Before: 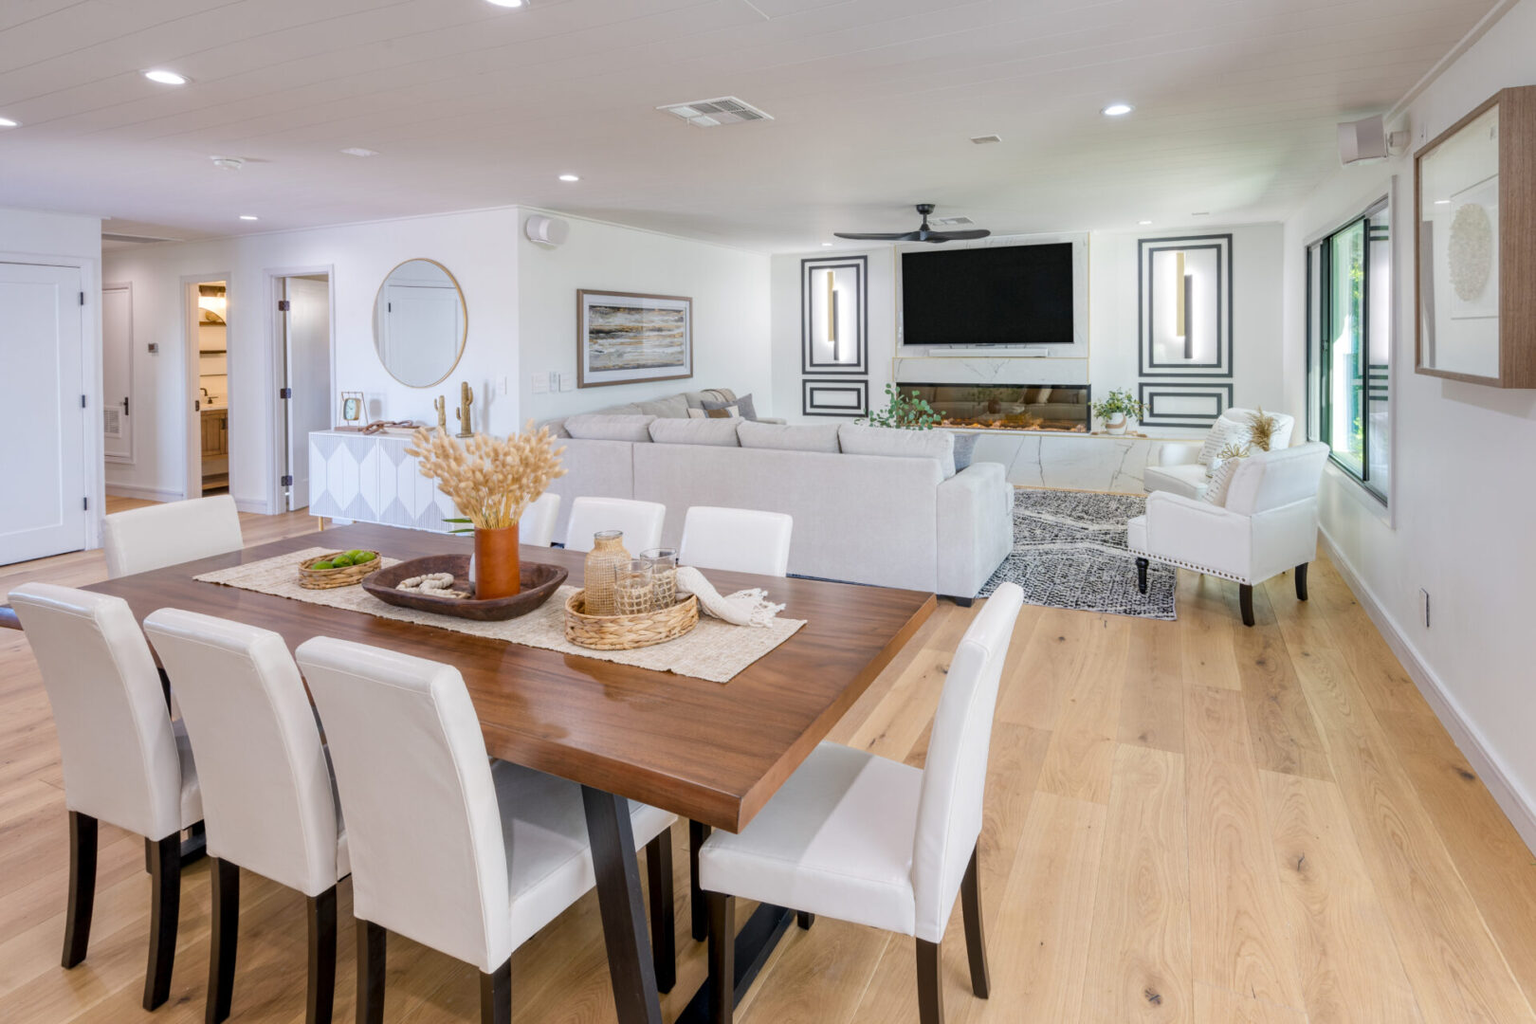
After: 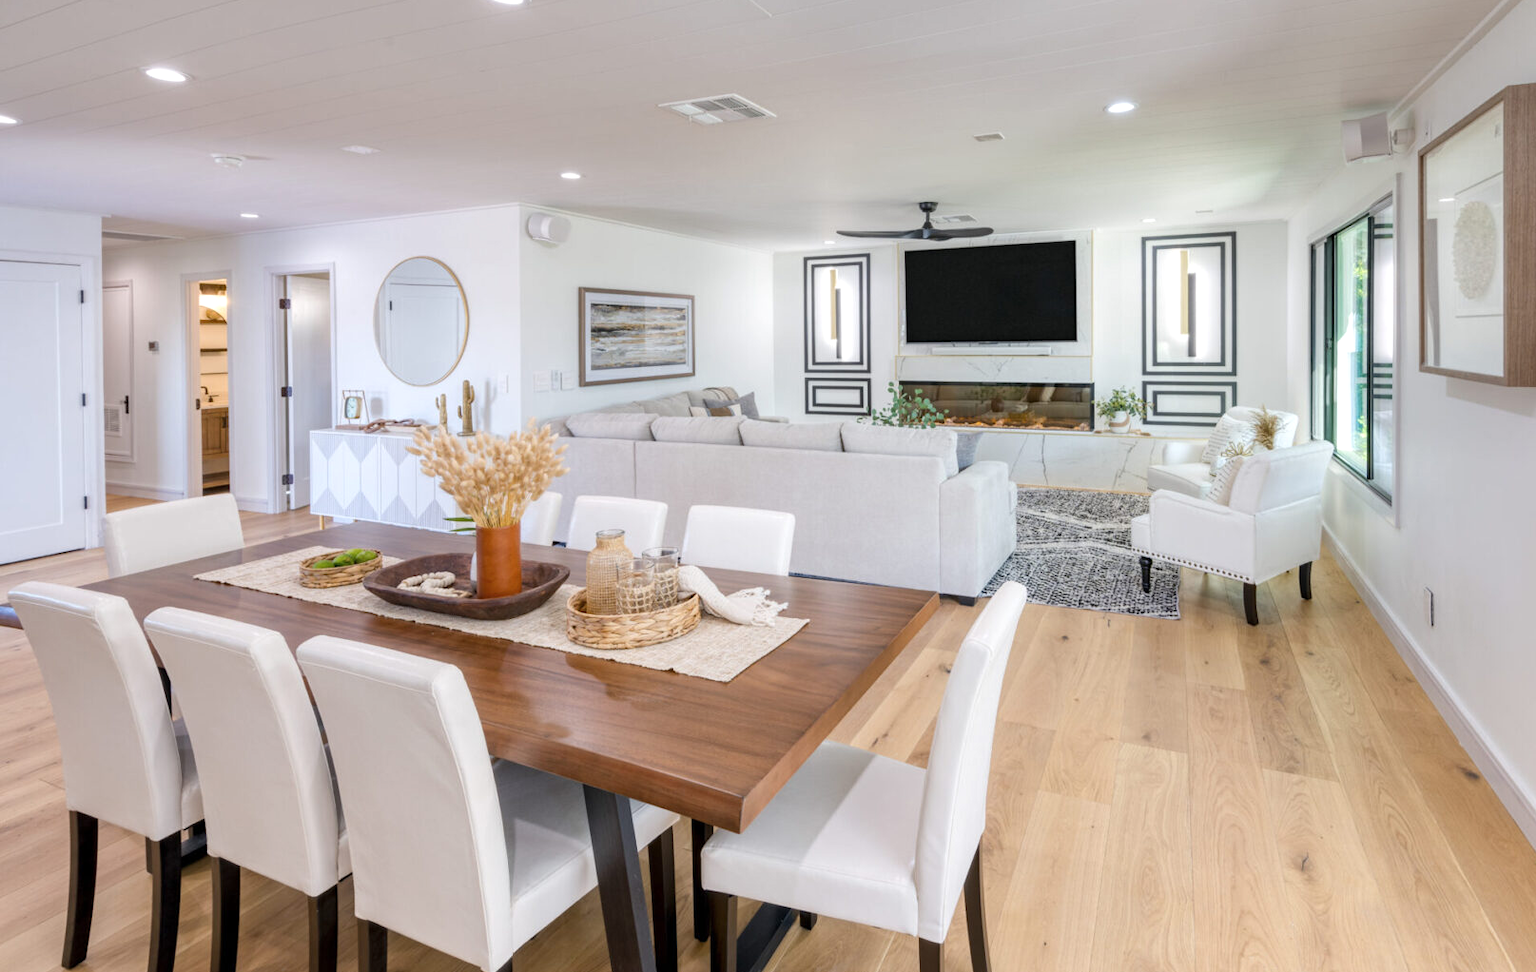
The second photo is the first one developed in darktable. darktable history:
exposure: exposure 0.188 EV, compensate exposure bias true, compensate highlight preservation false
crop: top 0.28%, right 0.258%, bottom 5.082%
contrast brightness saturation: saturation -0.066
